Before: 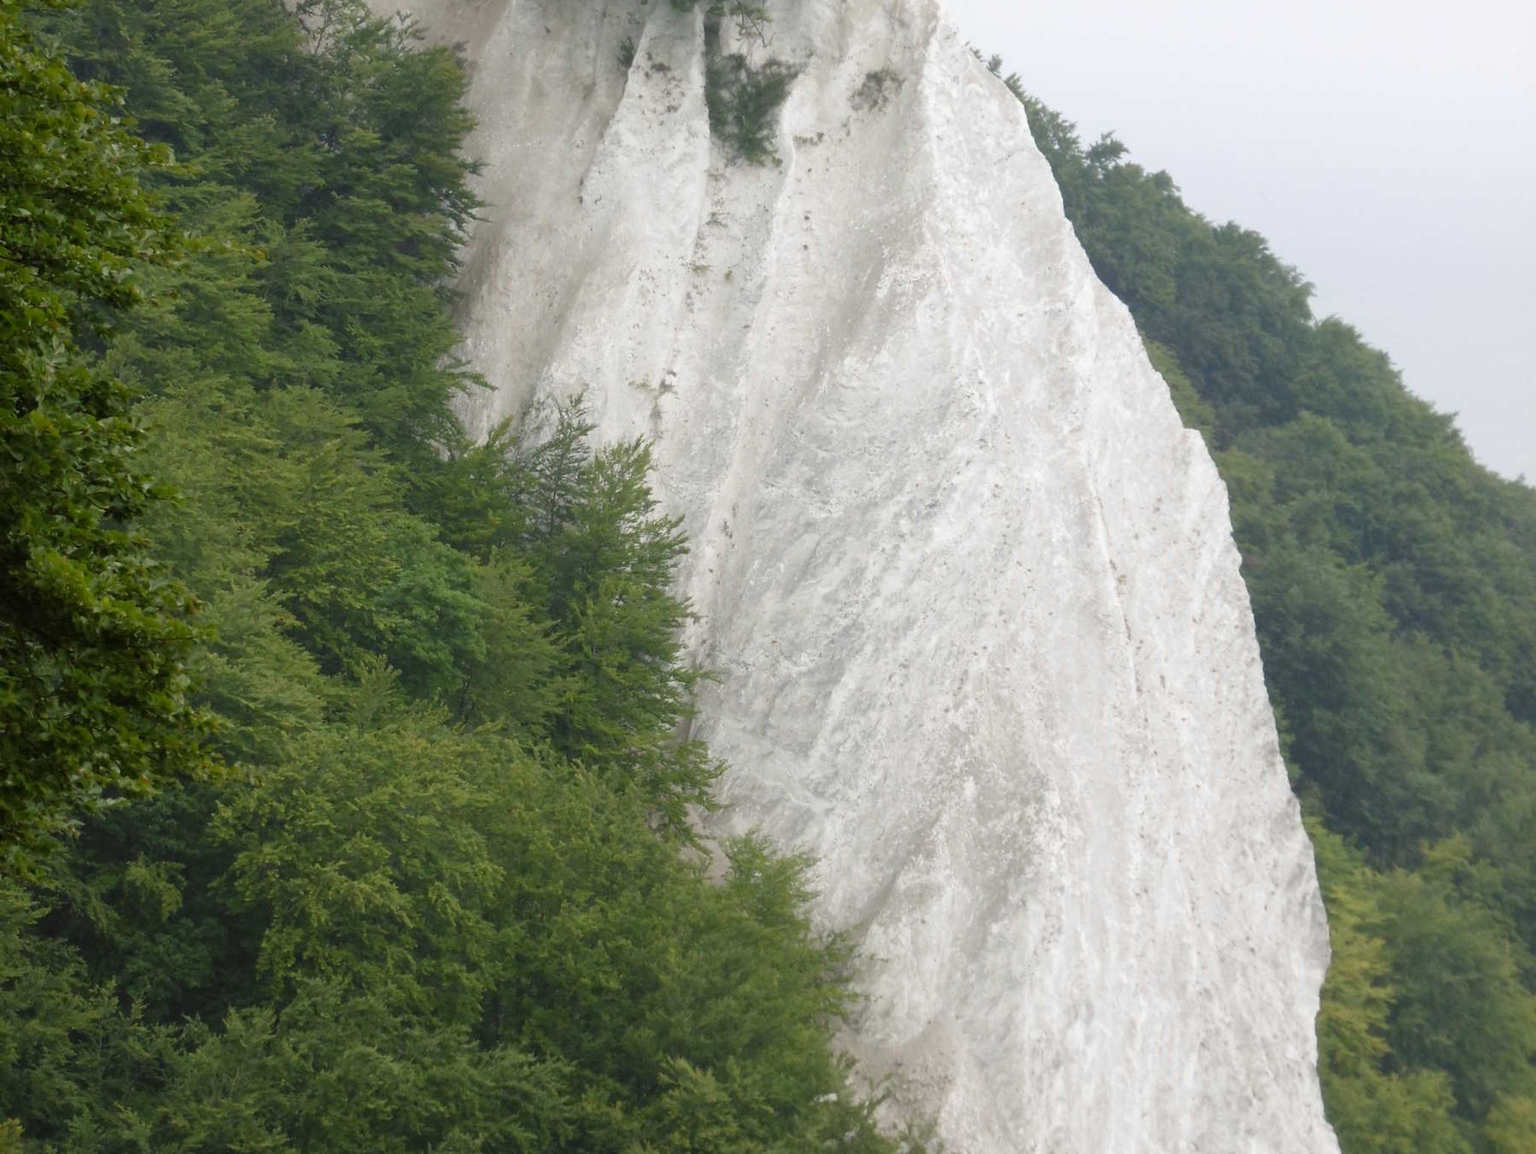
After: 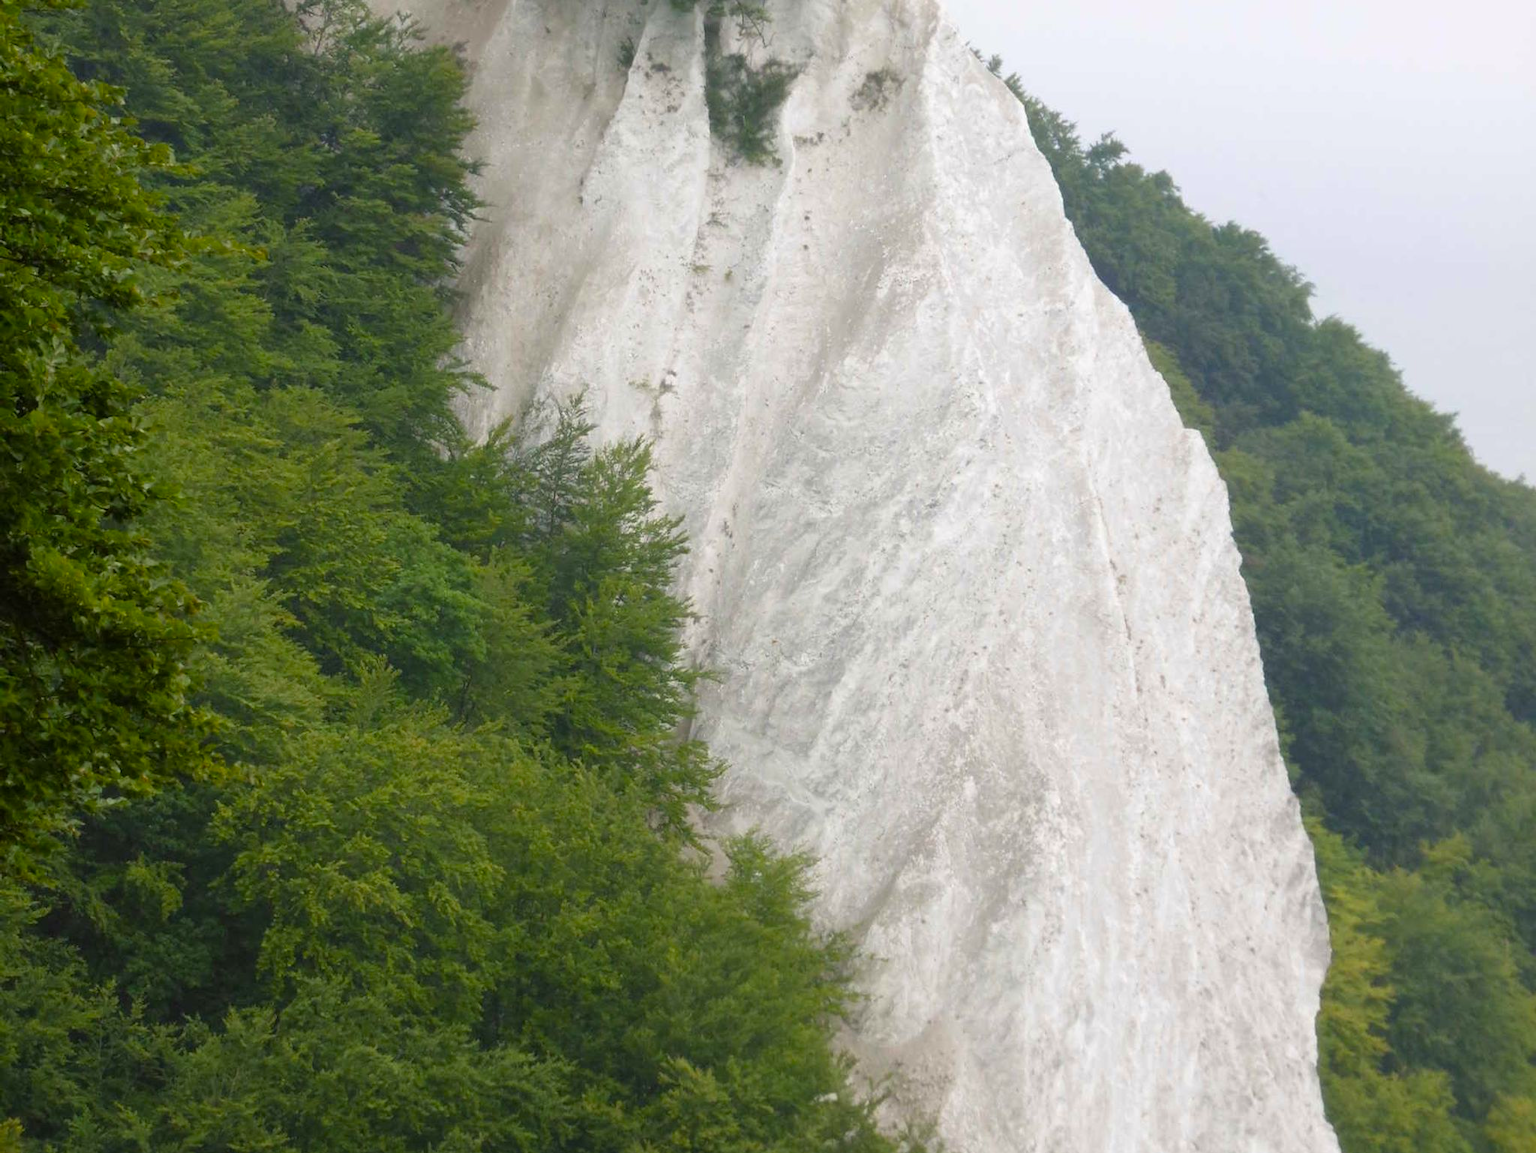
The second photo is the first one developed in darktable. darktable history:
color balance rgb: highlights gain › chroma 0.123%, highlights gain › hue 330.52°, perceptual saturation grading › global saturation 19.579%, global vibrance 20%
